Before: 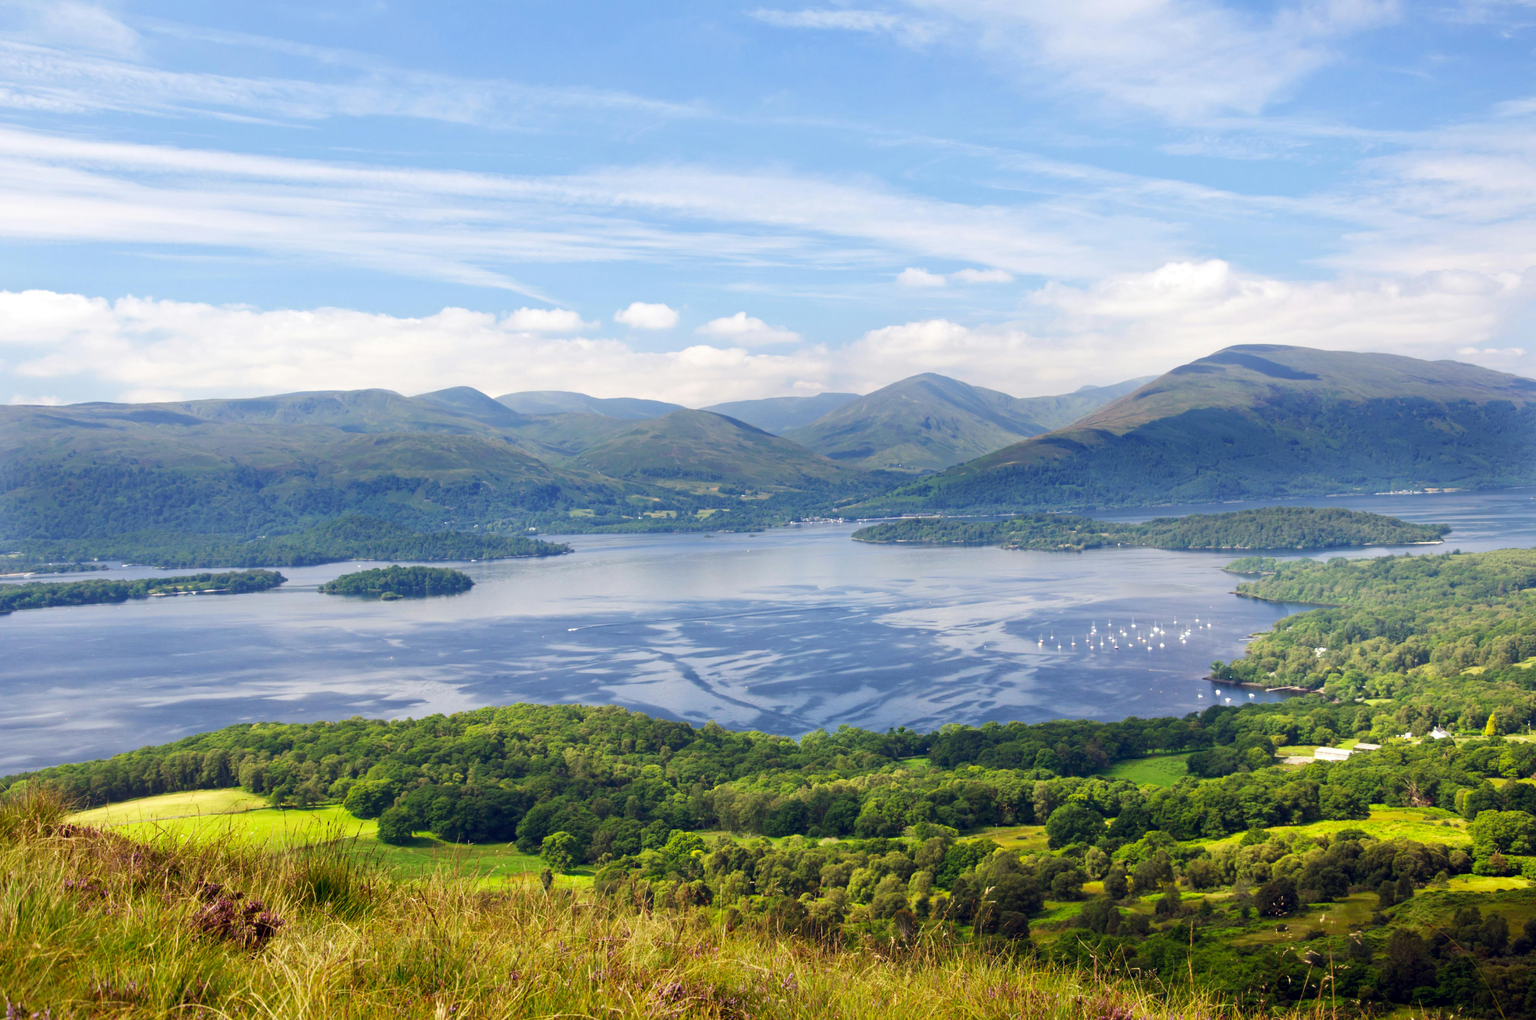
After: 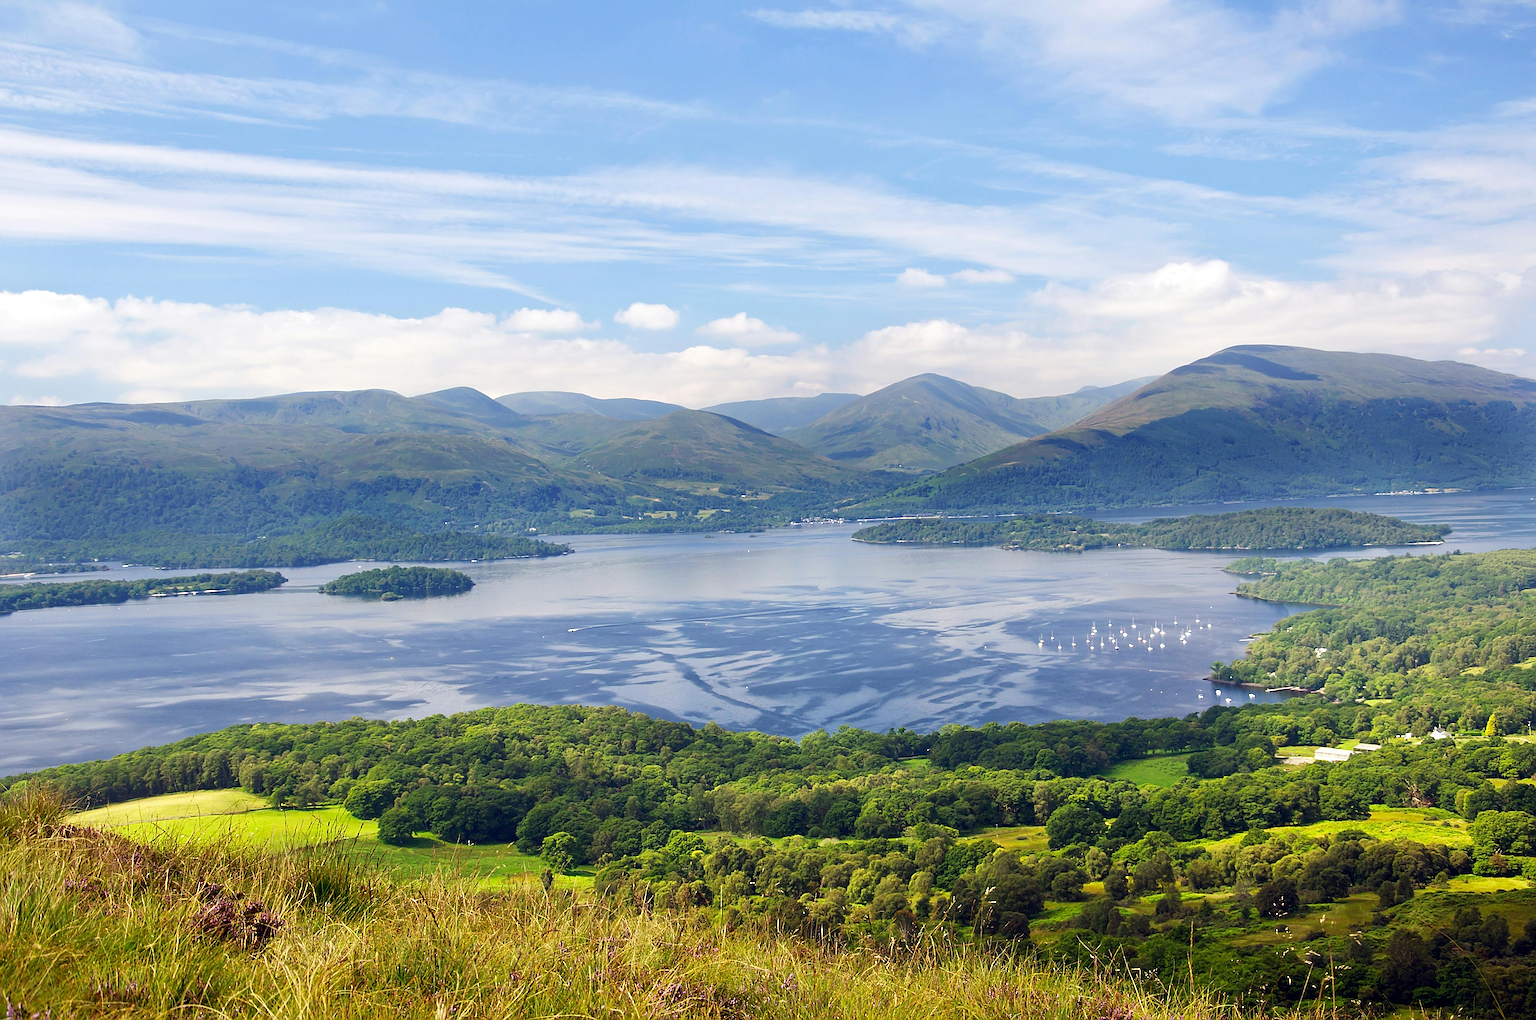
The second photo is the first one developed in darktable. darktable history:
sharpen: amount 1.997
